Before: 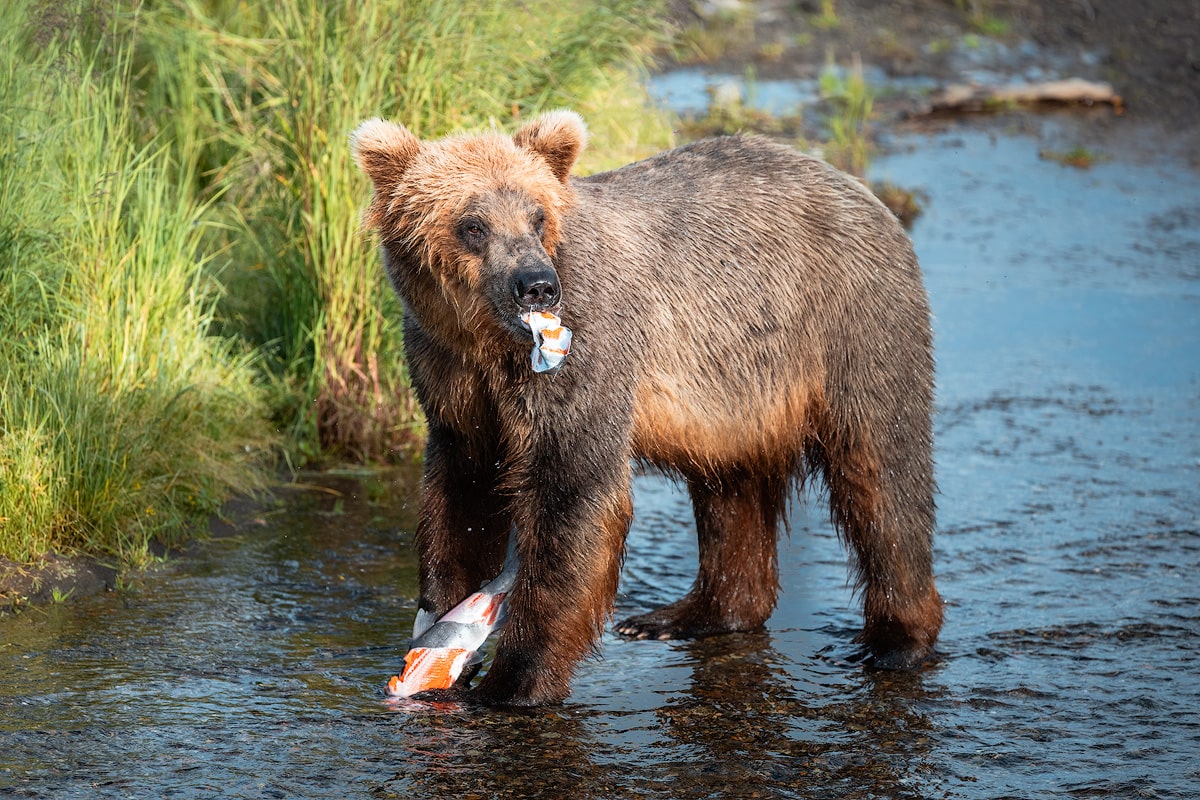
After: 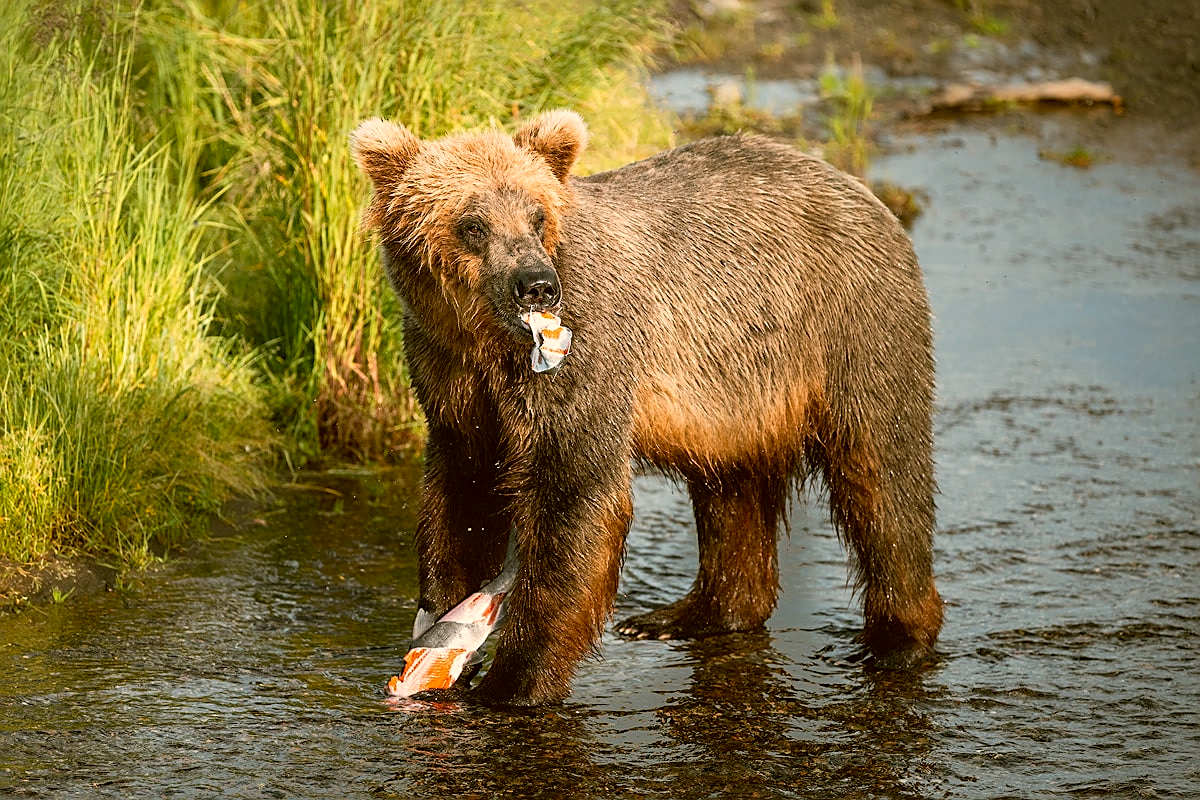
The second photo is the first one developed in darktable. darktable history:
color correction: highlights a* 8.98, highlights b* 15.09, shadows a* -0.49, shadows b* 26.52
sharpen: on, module defaults
